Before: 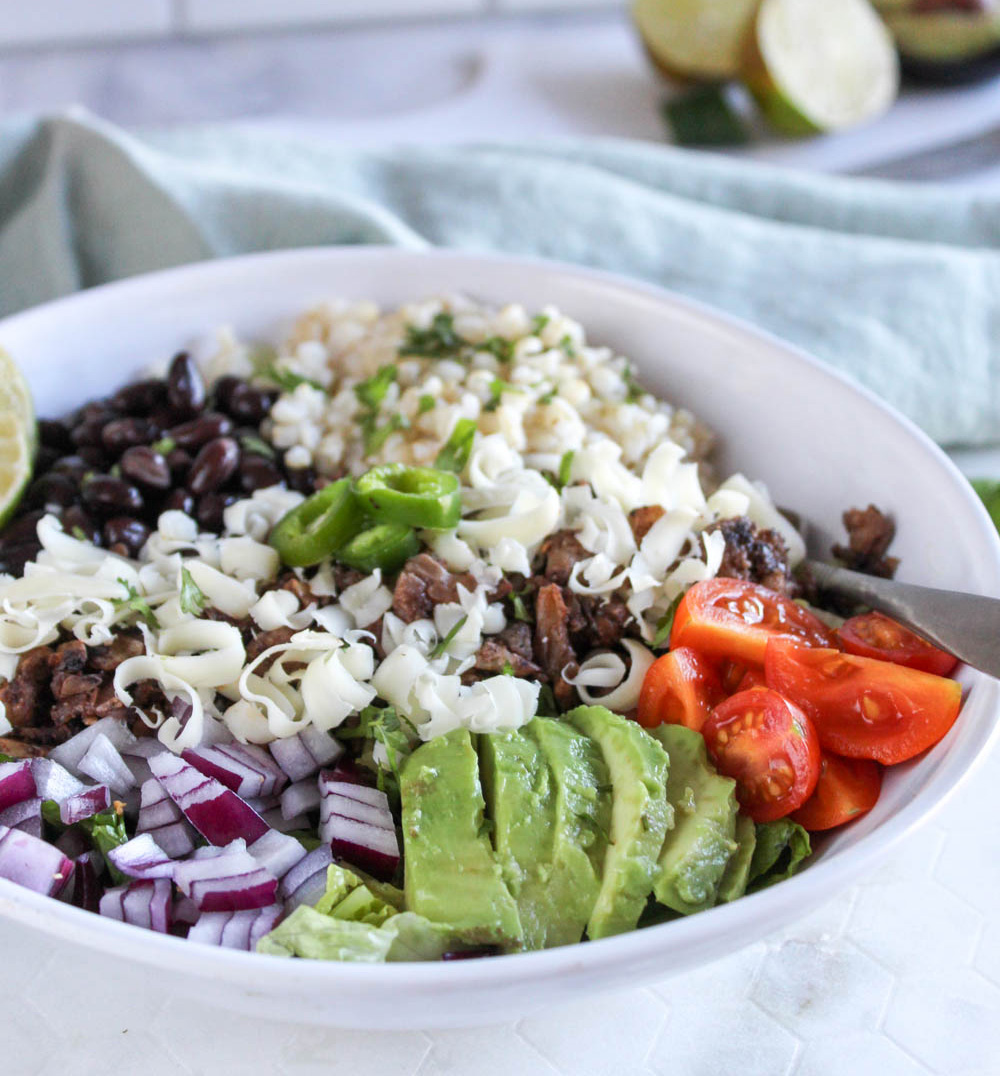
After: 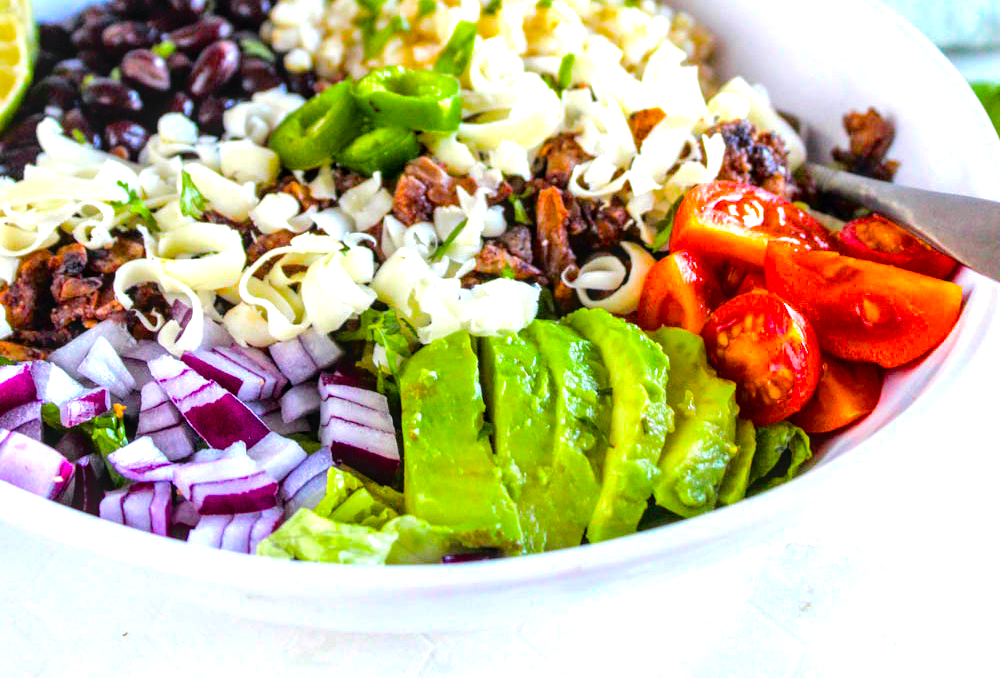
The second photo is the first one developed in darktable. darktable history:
tone curve: curves: ch0 [(0, 0) (0.003, 0.016) (0.011, 0.015) (0.025, 0.017) (0.044, 0.026) (0.069, 0.034) (0.1, 0.043) (0.136, 0.068) (0.177, 0.119) (0.224, 0.175) (0.277, 0.251) (0.335, 0.328) (0.399, 0.415) (0.468, 0.499) (0.543, 0.58) (0.623, 0.659) (0.709, 0.731) (0.801, 0.807) (0.898, 0.895) (1, 1)], color space Lab, independent channels, preserve colors none
contrast brightness saturation: brightness 0.089, saturation 0.19
local contrast: detail 130%
color balance rgb: shadows lift › chroma 1.808%, shadows lift › hue 264.04°, highlights gain › luminance 5.765%, highlights gain › chroma 1.33%, highlights gain › hue 92.22°, perceptual saturation grading › global saturation 64.599%, perceptual saturation grading › highlights 49.455%, perceptual saturation grading › shadows 29.298%, perceptual brilliance grading › global brilliance 11.968%, contrast 5.482%
crop and rotate: top 36.94%
